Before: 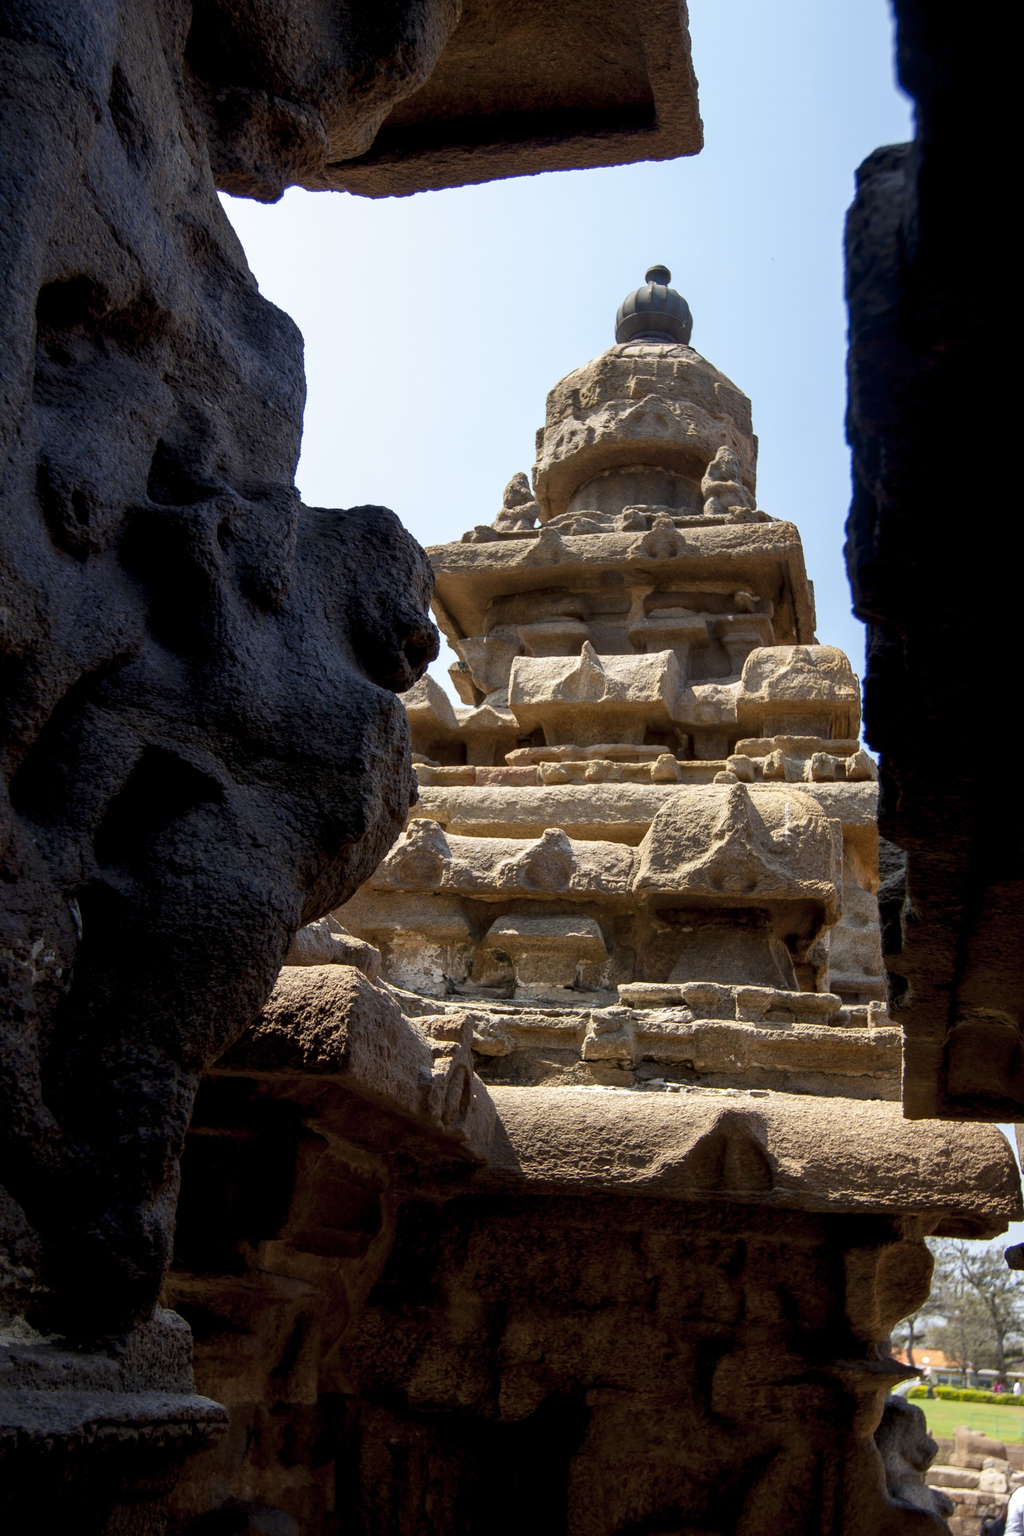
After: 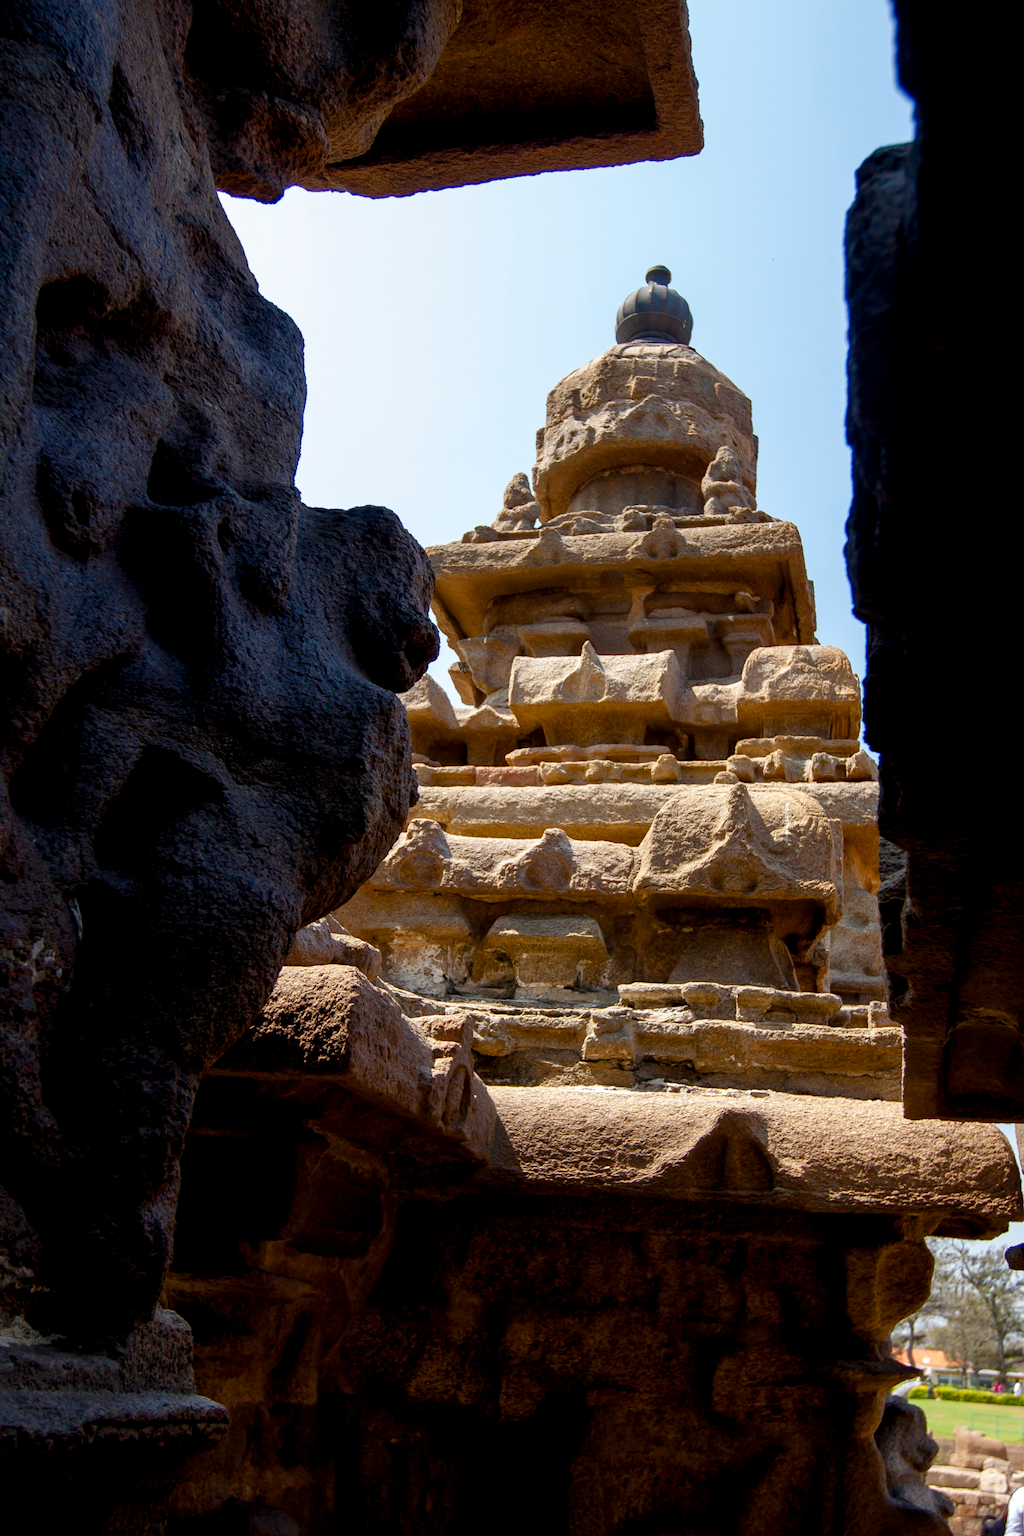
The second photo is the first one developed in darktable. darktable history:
white balance: emerald 1
color balance rgb: perceptual saturation grading › global saturation 20%, perceptual saturation grading › highlights -25%, perceptual saturation grading › shadows 25%
